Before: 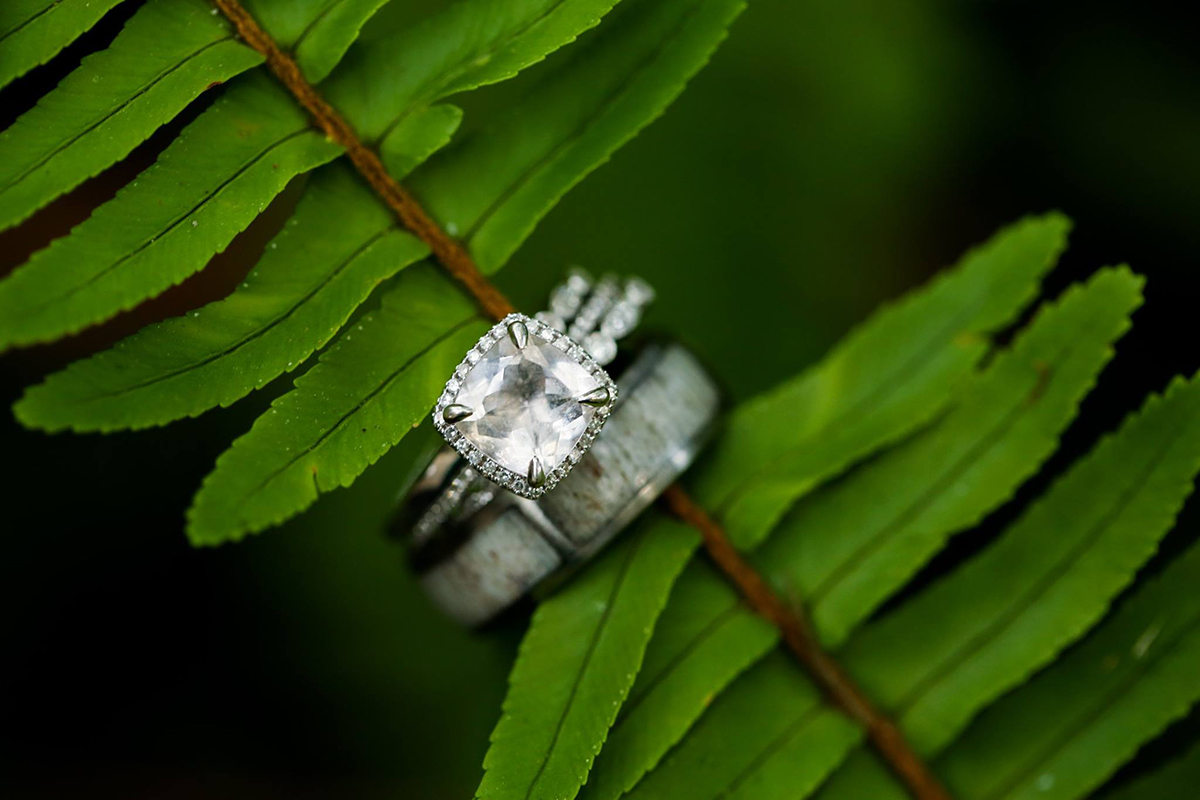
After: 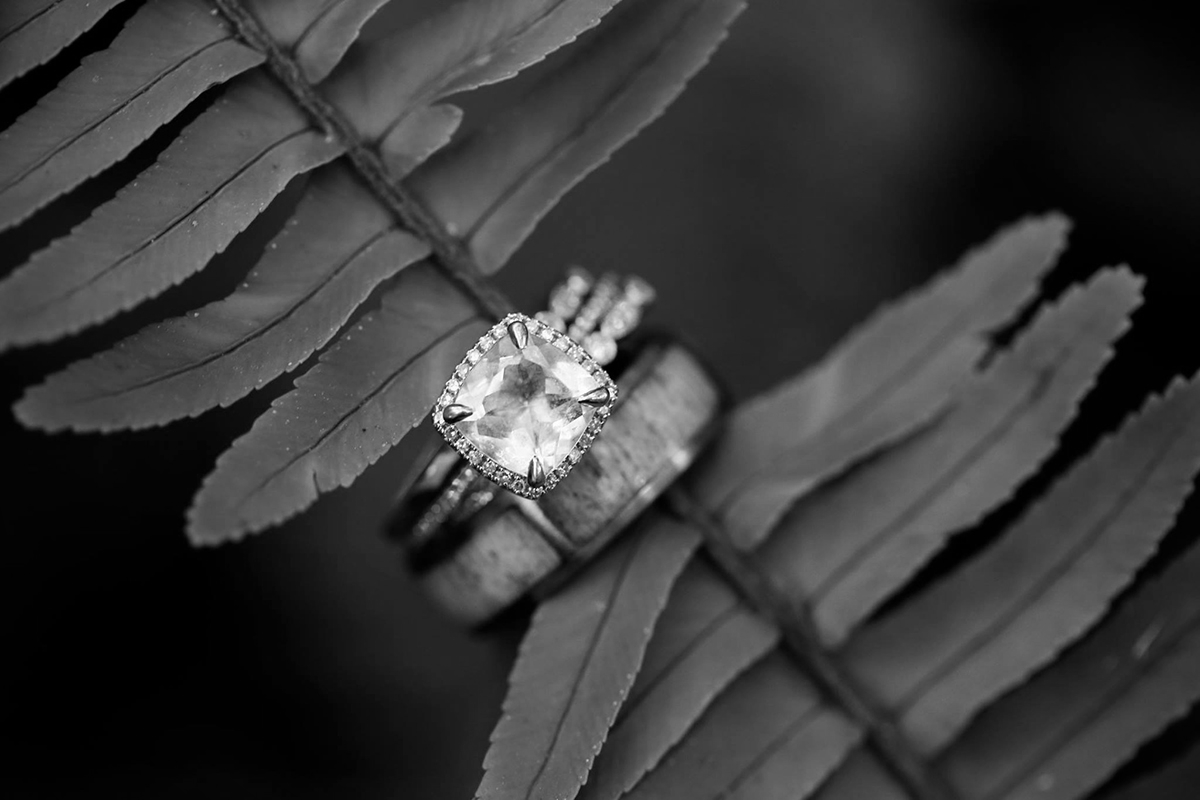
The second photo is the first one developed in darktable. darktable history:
exposure: exposure -0.01 EV, compensate highlight preservation false
vignetting: width/height ratio 1.094
monochrome: on, module defaults
